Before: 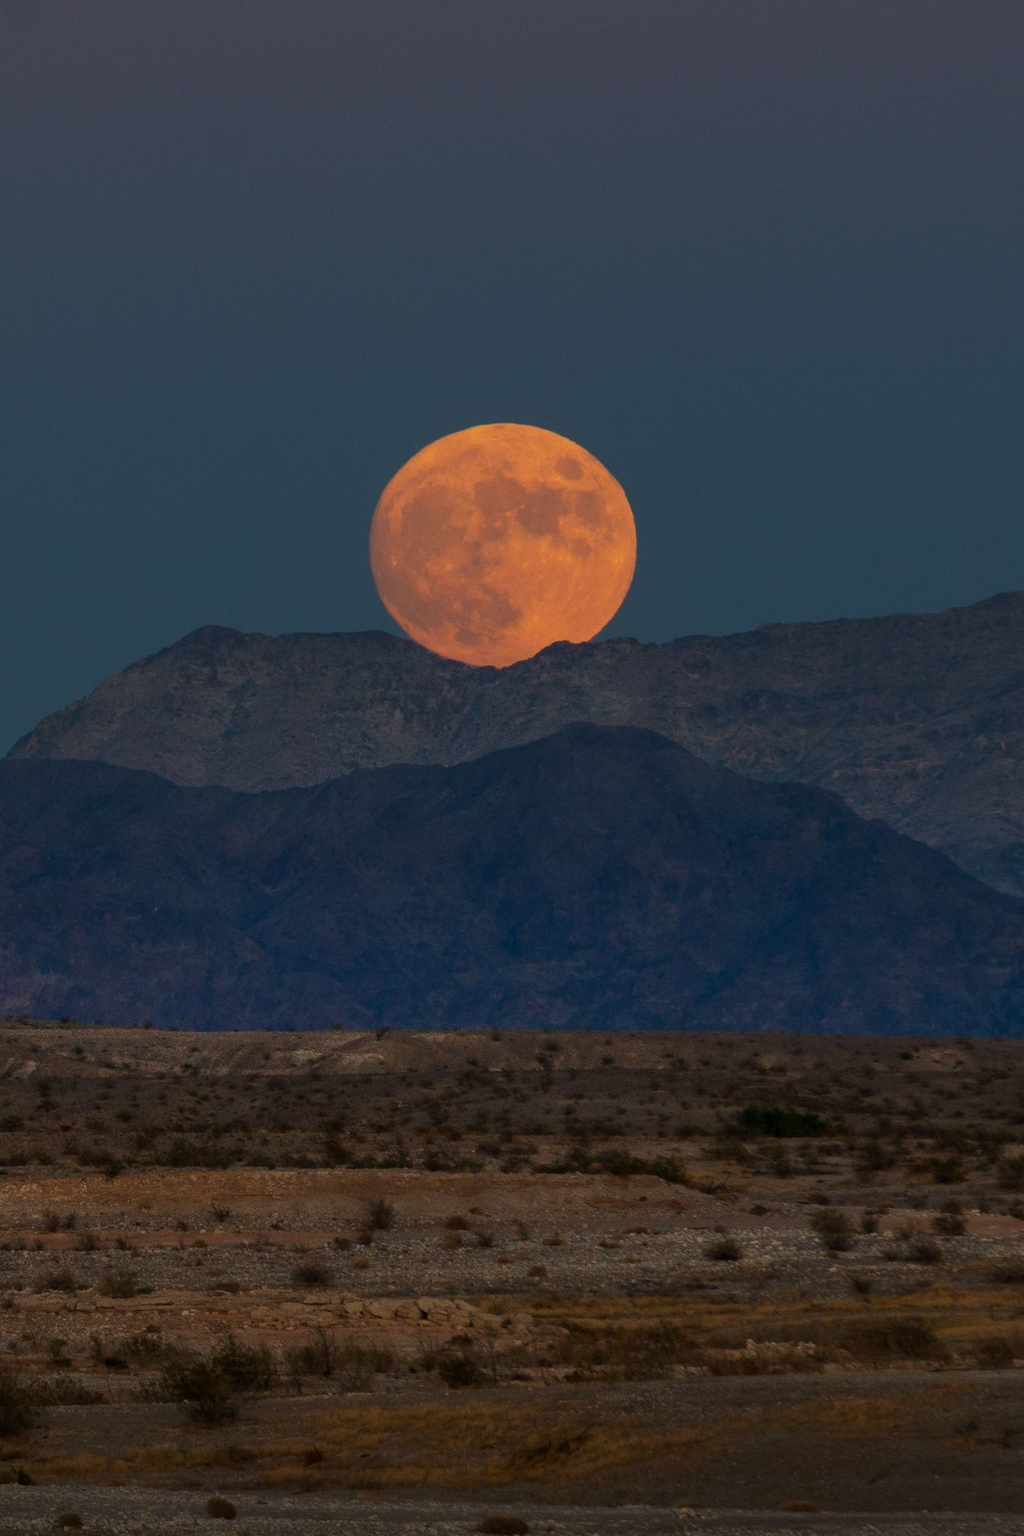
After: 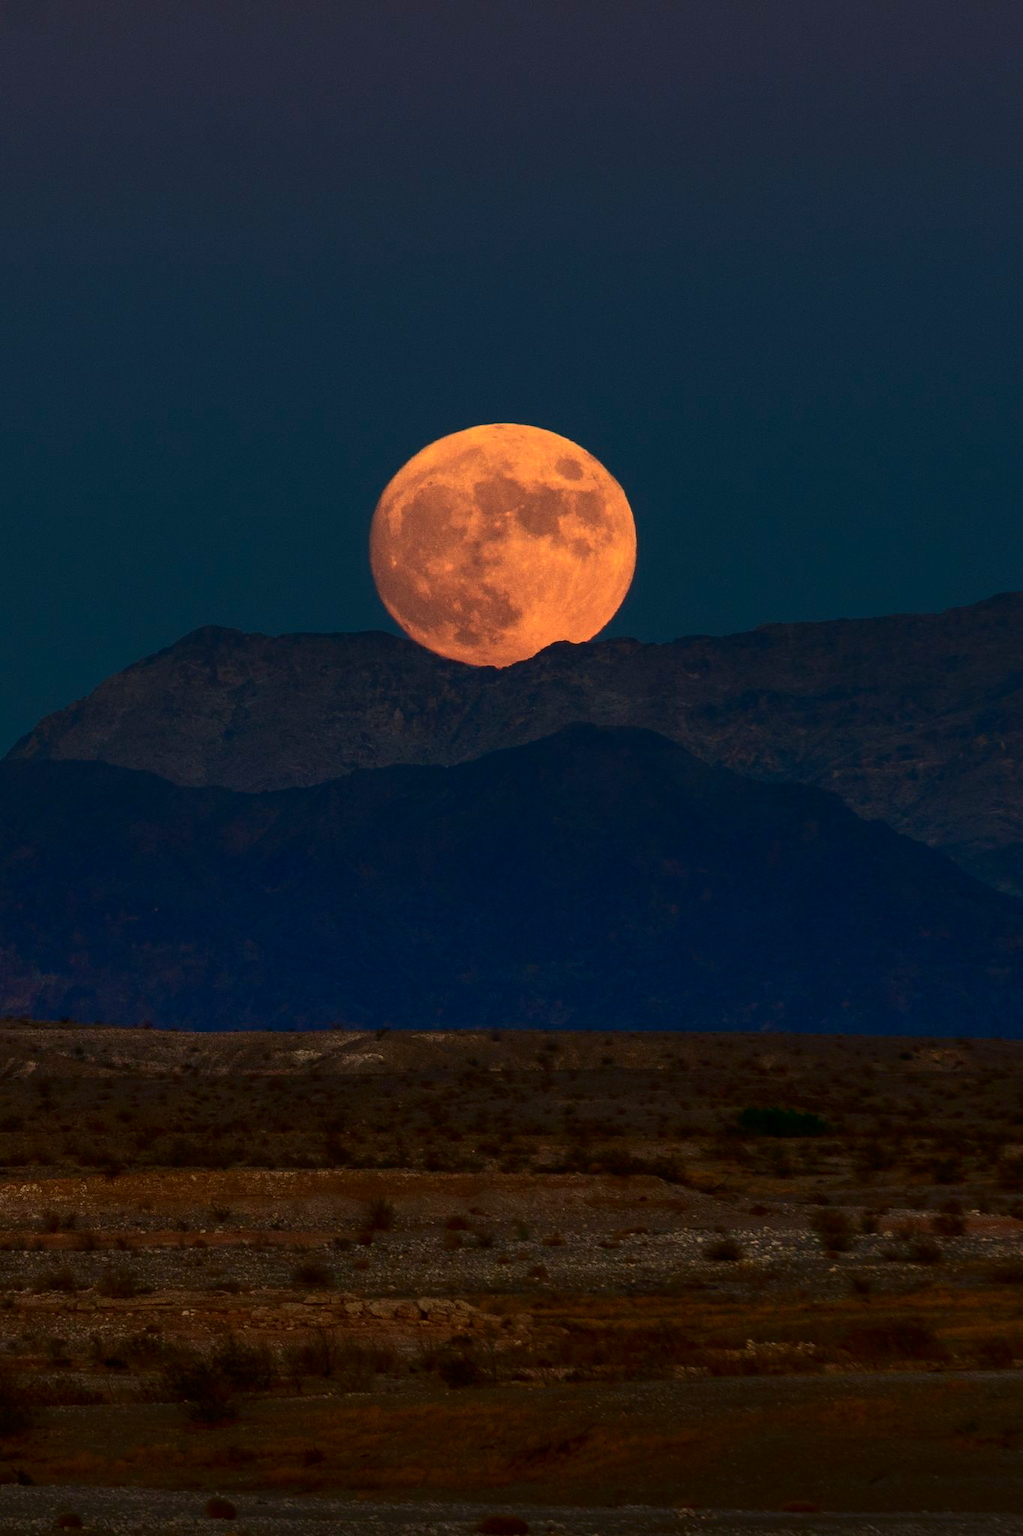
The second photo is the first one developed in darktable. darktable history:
contrast brightness saturation: contrast 0.412, brightness 0.044, saturation 0.263
